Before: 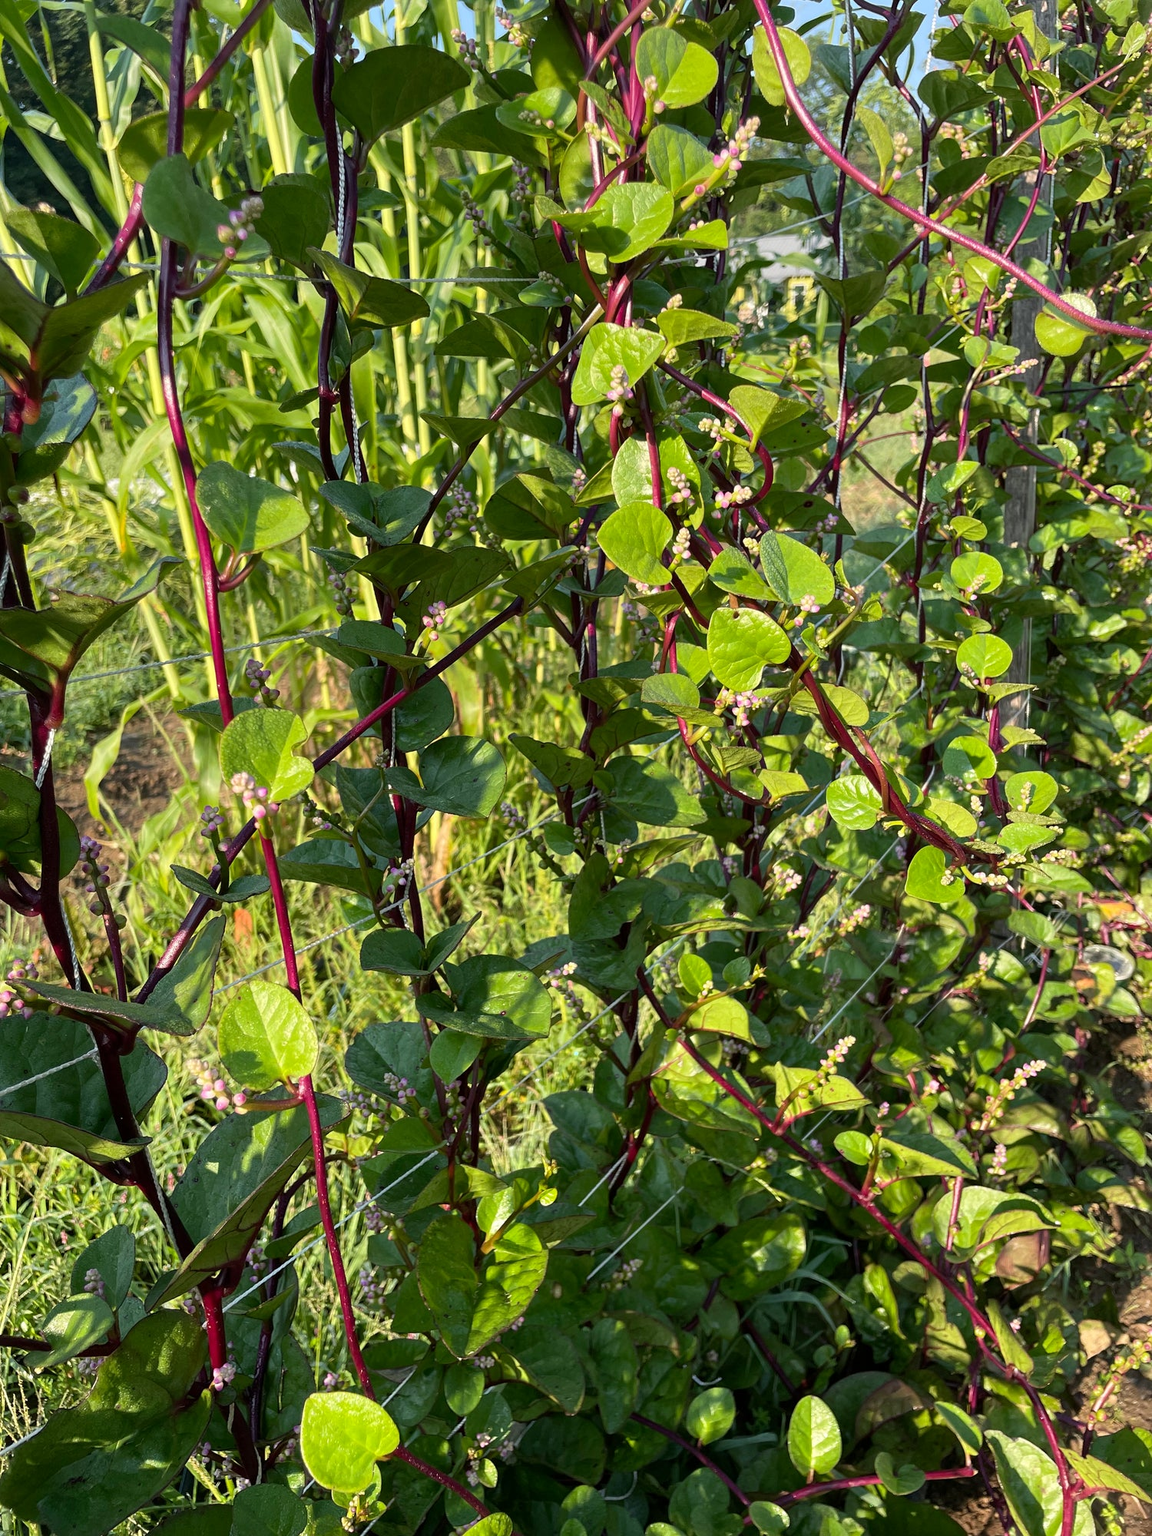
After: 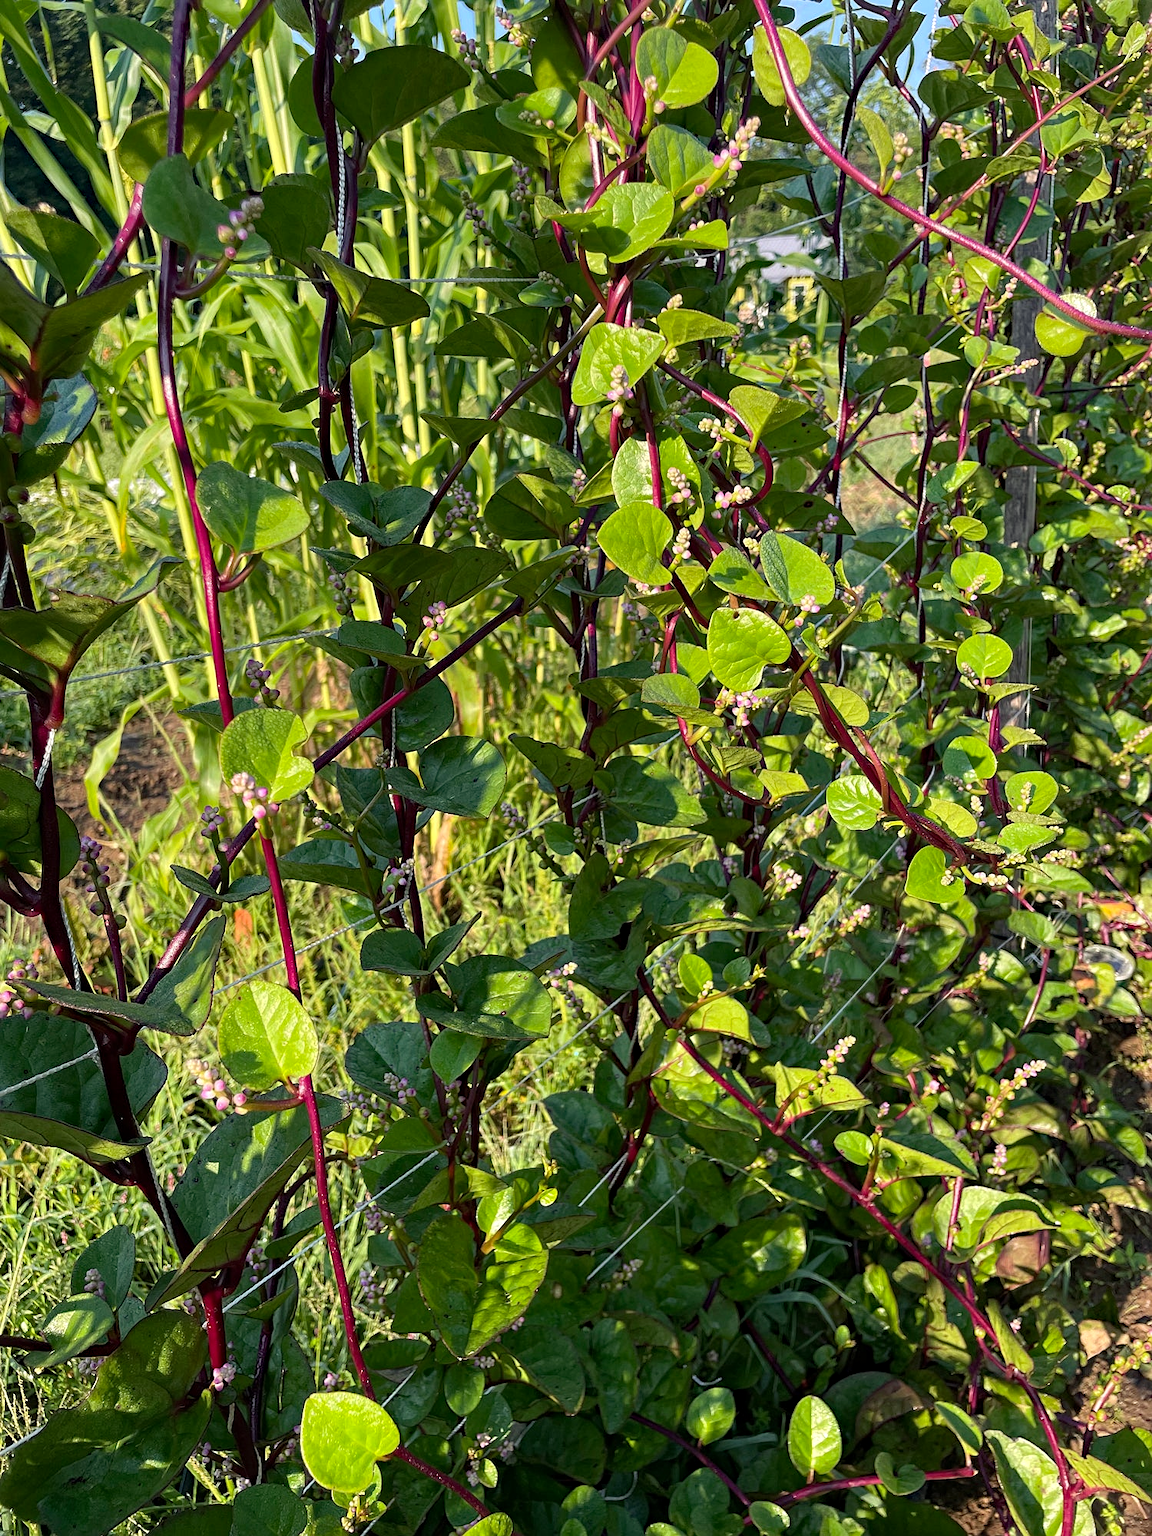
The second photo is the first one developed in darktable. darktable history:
haze removal: strength 0.29, distance 0.25, compatibility mode true, adaptive false
sharpen: radius 1.272, amount 0.305, threshold 0
